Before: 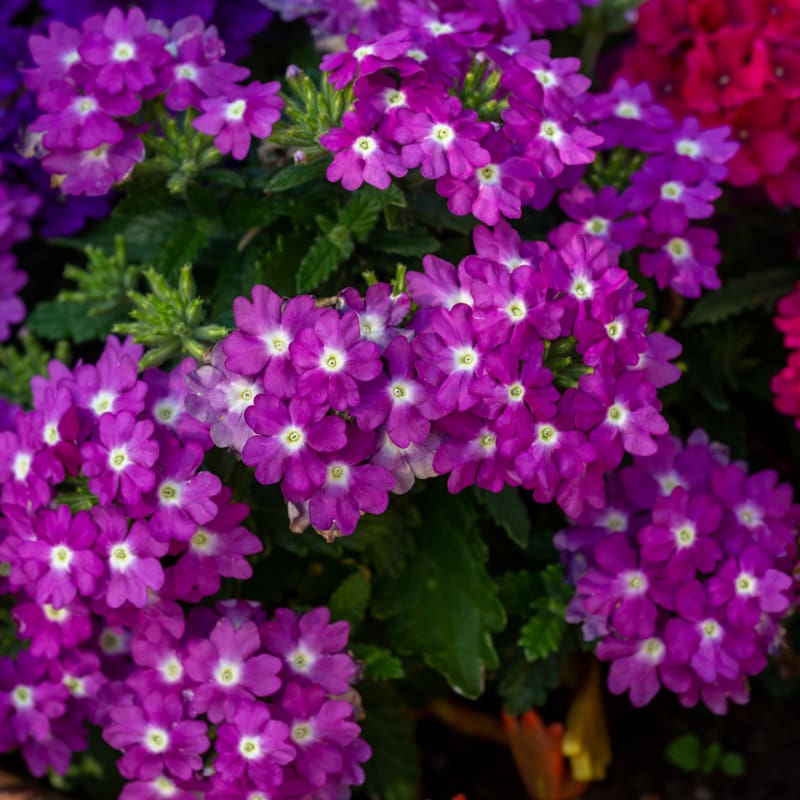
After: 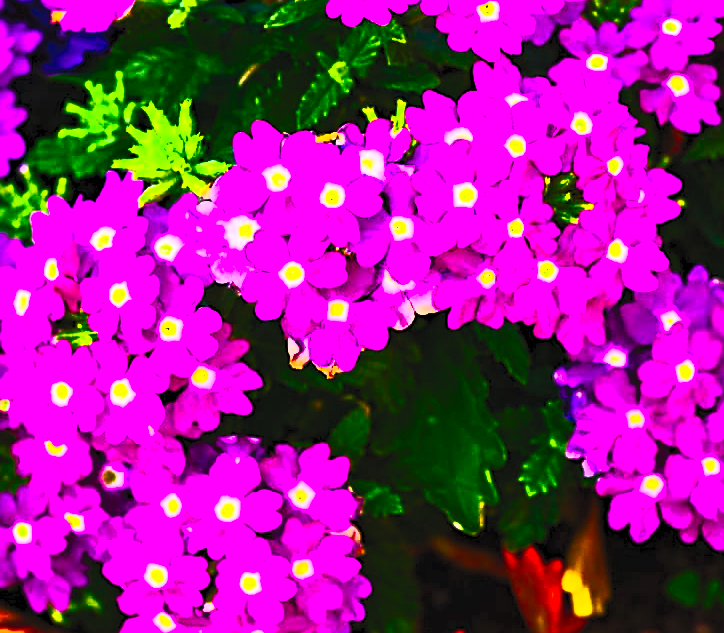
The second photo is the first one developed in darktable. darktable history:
contrast brightness saturation: contrast 0.999, brightness 0.999, saturation 0.984
exposure: black level correction 0, exposure -0.709 EV, compensate highlight preservation false
tone equalizer: -7 EV 0.152 EV, -6 EV 0.568 EV, -5 EV 1.16 EV, -4 EV 1.29 EV, -3 EV 1.14 EV, -2 EV 0.6 EV, -1 EV 0.168 EV, edges refinement/feathering 500, mask exposure compensation -1.57 EV, preserve details no
color balance rgb: shadows lift › luminance -19.986%, highlights gain › chroma 2.443%, highlights gain › hue 34.7°, linear chroma grading › global chroma 14.419%, perceptual saturation grading › global saturation 23.693%, perceptual saturation grading › highlights -24.667%, perceptual saturation grading › mid-tones 24.6%, perceptual saturation grading › shadows 39.838%, perceptual brilliance grading › global brilliance 29.756%, perceptual brilliance grading › highlights 11.95%, perceptual brilliance grading › mid-tones 23.559%, global vibrance 20%
crop: top 20.501%, right 9.434%, bottom 0.292%
sharpen: on, module defaults
haze removal: strength 0.28, distance 0.245, compatibility mode true, adaptive false
tone curve: curves: ch0 [(0, 0.003) (0.117, 0.101) (0.257, 0.246) (0.408, 0.432) (0.611, 0.653) (0.824, 0.846) (1, 1)]; ch1 [(0, 0) (0.227, 0.197) (0.405, 0.421) (0.501, 0.501) (0.522, 0.53) (0.563, 0.572) (0.589, 0.611) (0.699, 0.709) (0.976, 0.992)]; ch2 [(0, 0) (0.208, 0.176) (0.377, 0.38) (0.5, 0.5) (0.537, 0.534) (0.571, 0.576) (0.681, 0.746) (1, 1)], preserve colors none
